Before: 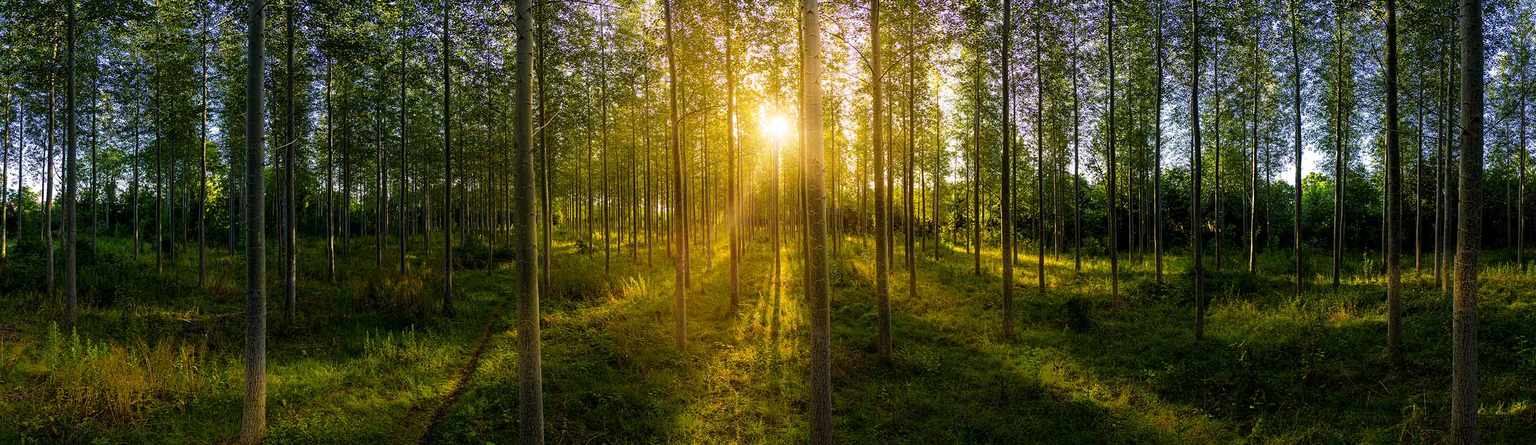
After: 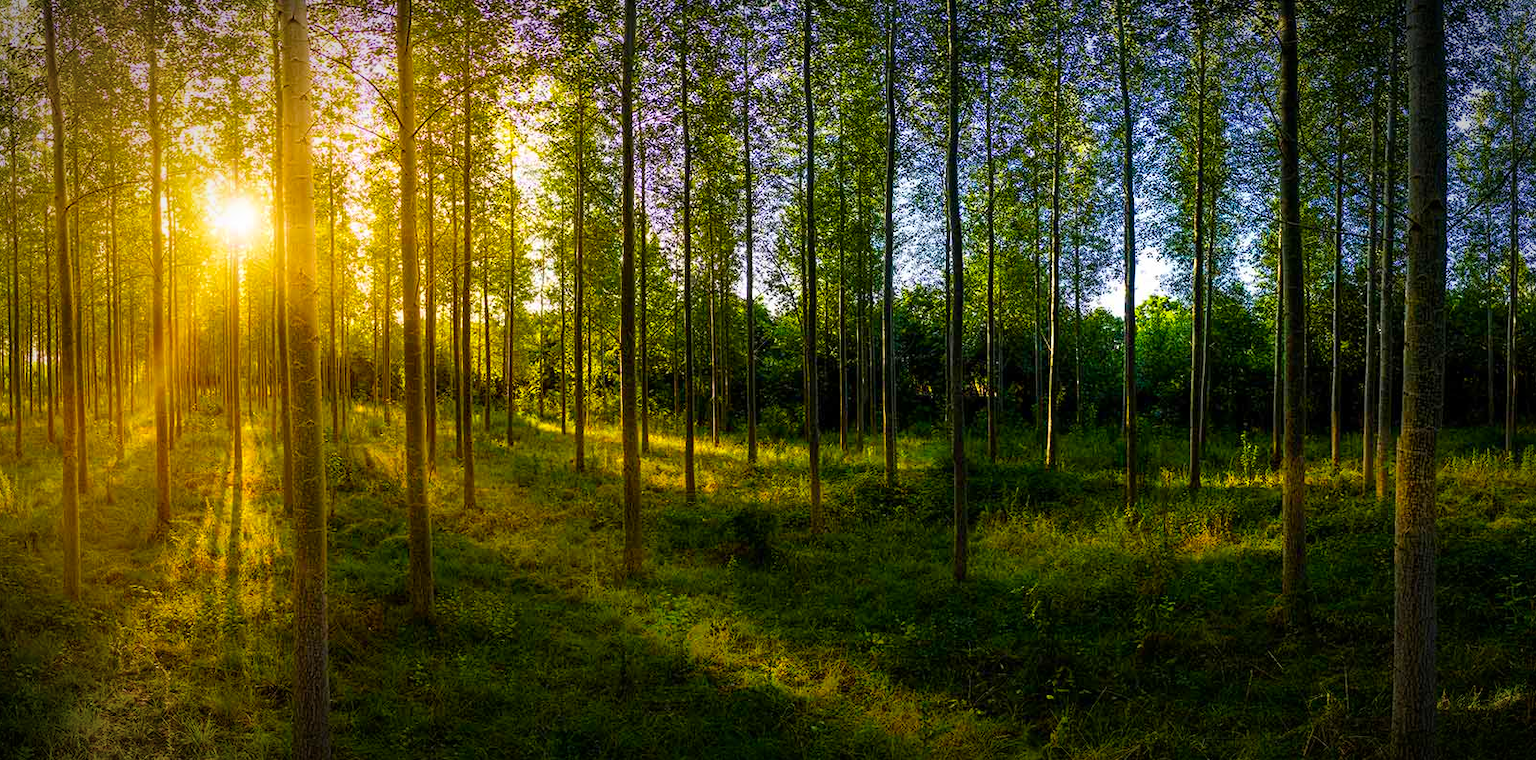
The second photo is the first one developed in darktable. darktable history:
crop: left 41.642%
velvia: strength 50.76%, mid-tones bias 0.509
vignetting: brightness -0.577, saturation -0.249, automatic ratio true, unbound false
